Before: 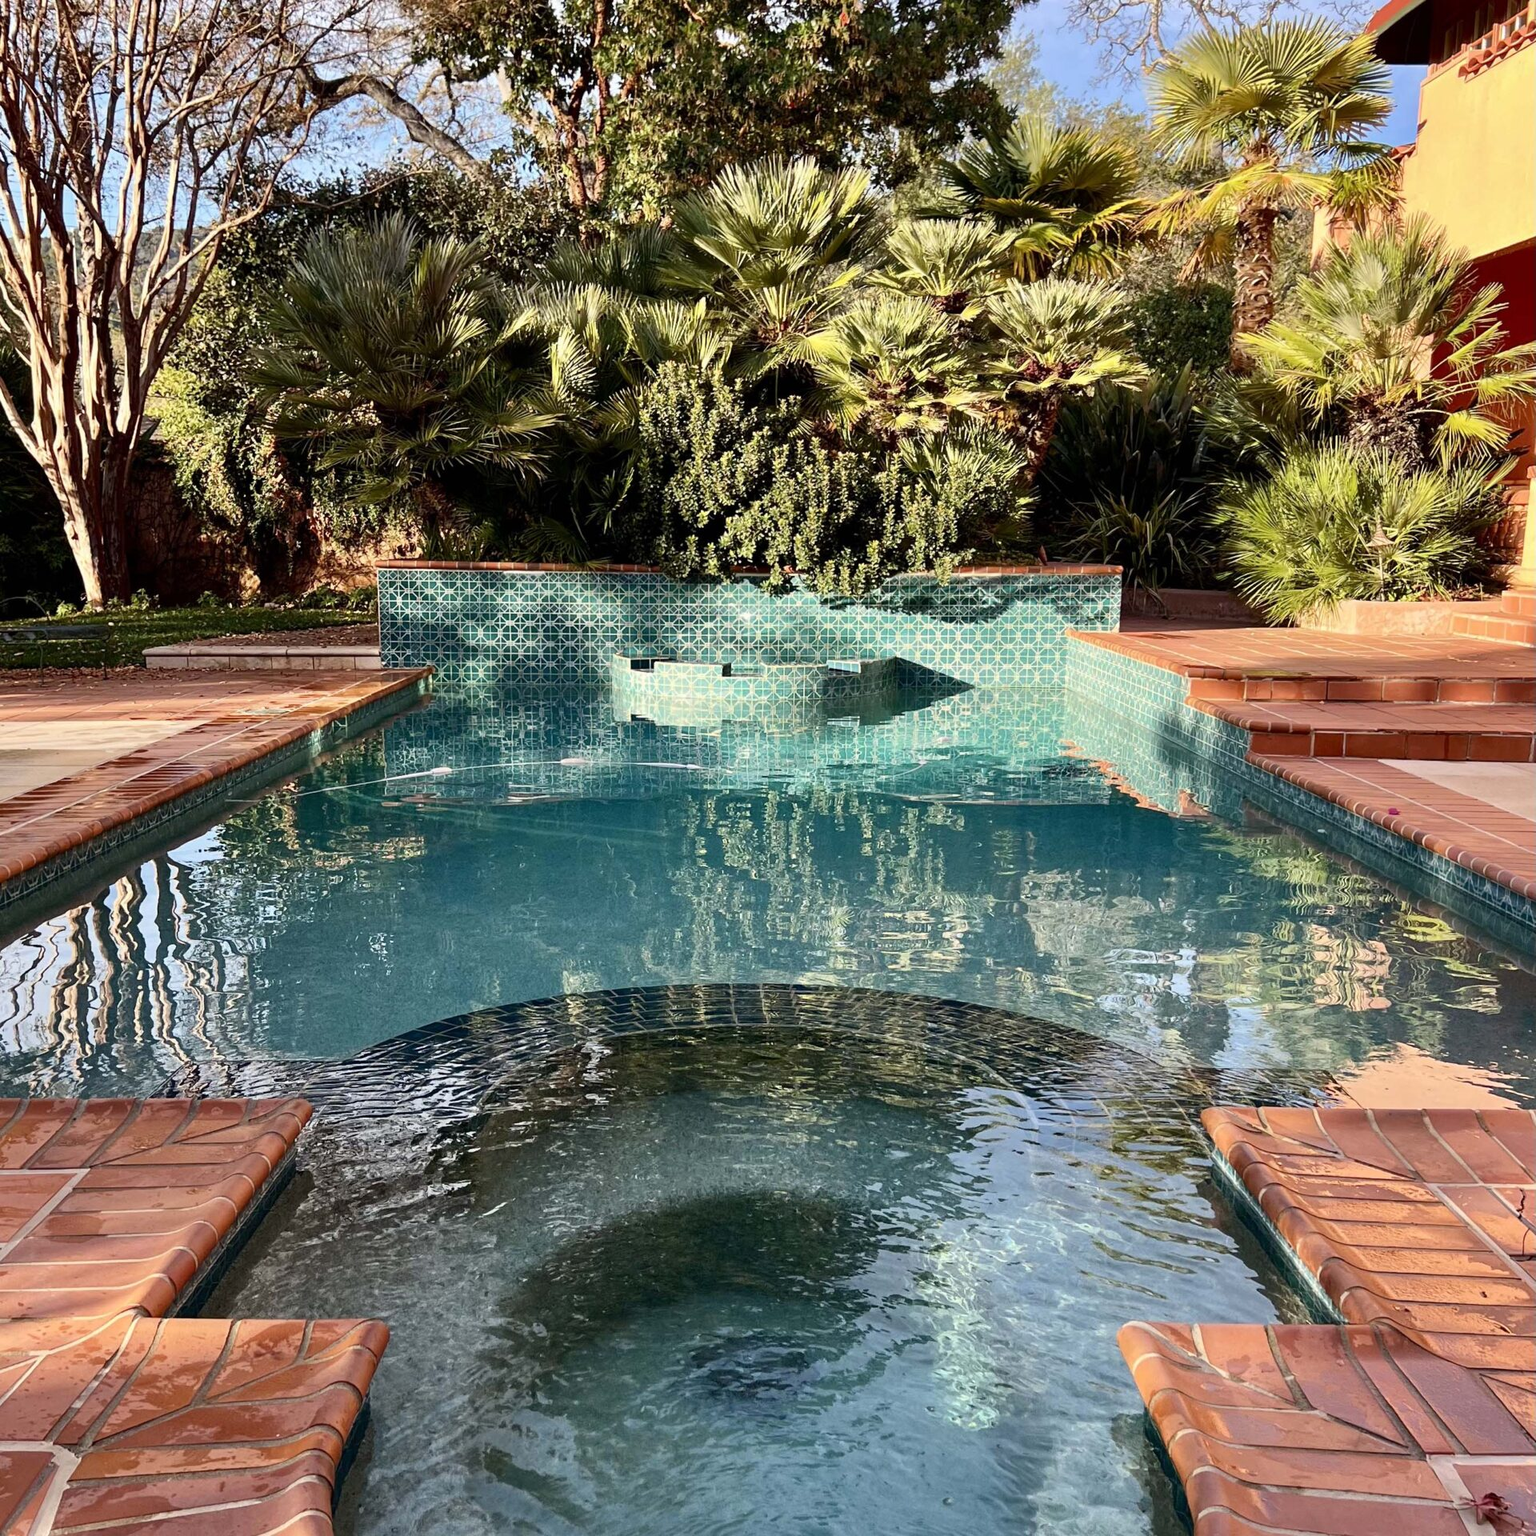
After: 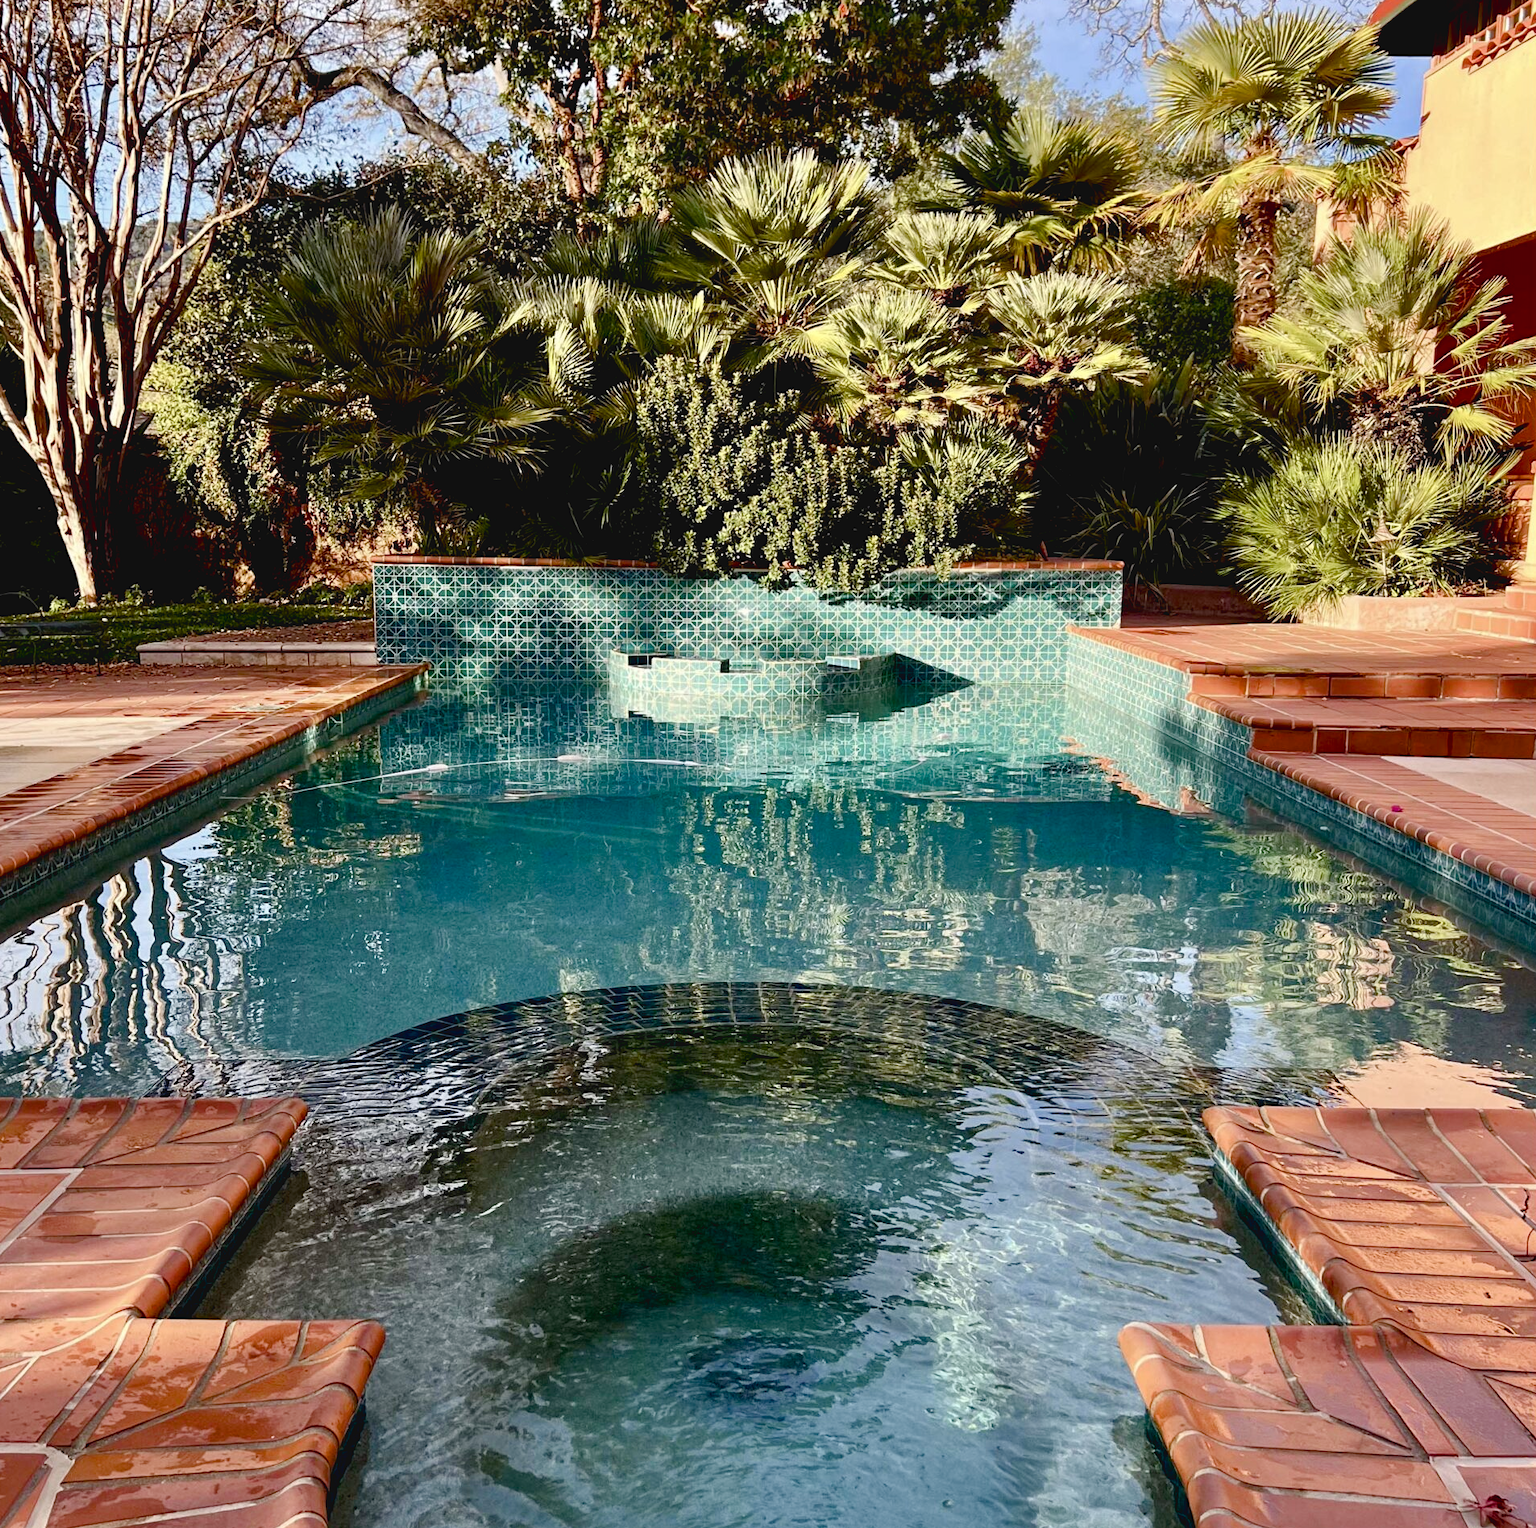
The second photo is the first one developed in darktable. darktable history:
color balance rgb: global offset › luminance 0.534%, perceptual saturation grading › global saturation 25.513%, perceptual saturation grading › highlights -50.088%, perceptual saturation grading › shadows 31.106%, global vibrance 10.044%
exposure: black level correction 0.01, exposure 0.009 EV, compensate highlight preservation false
crop: left 0.48%, top 0.609%, right 0.232%, bottom 0.575%
